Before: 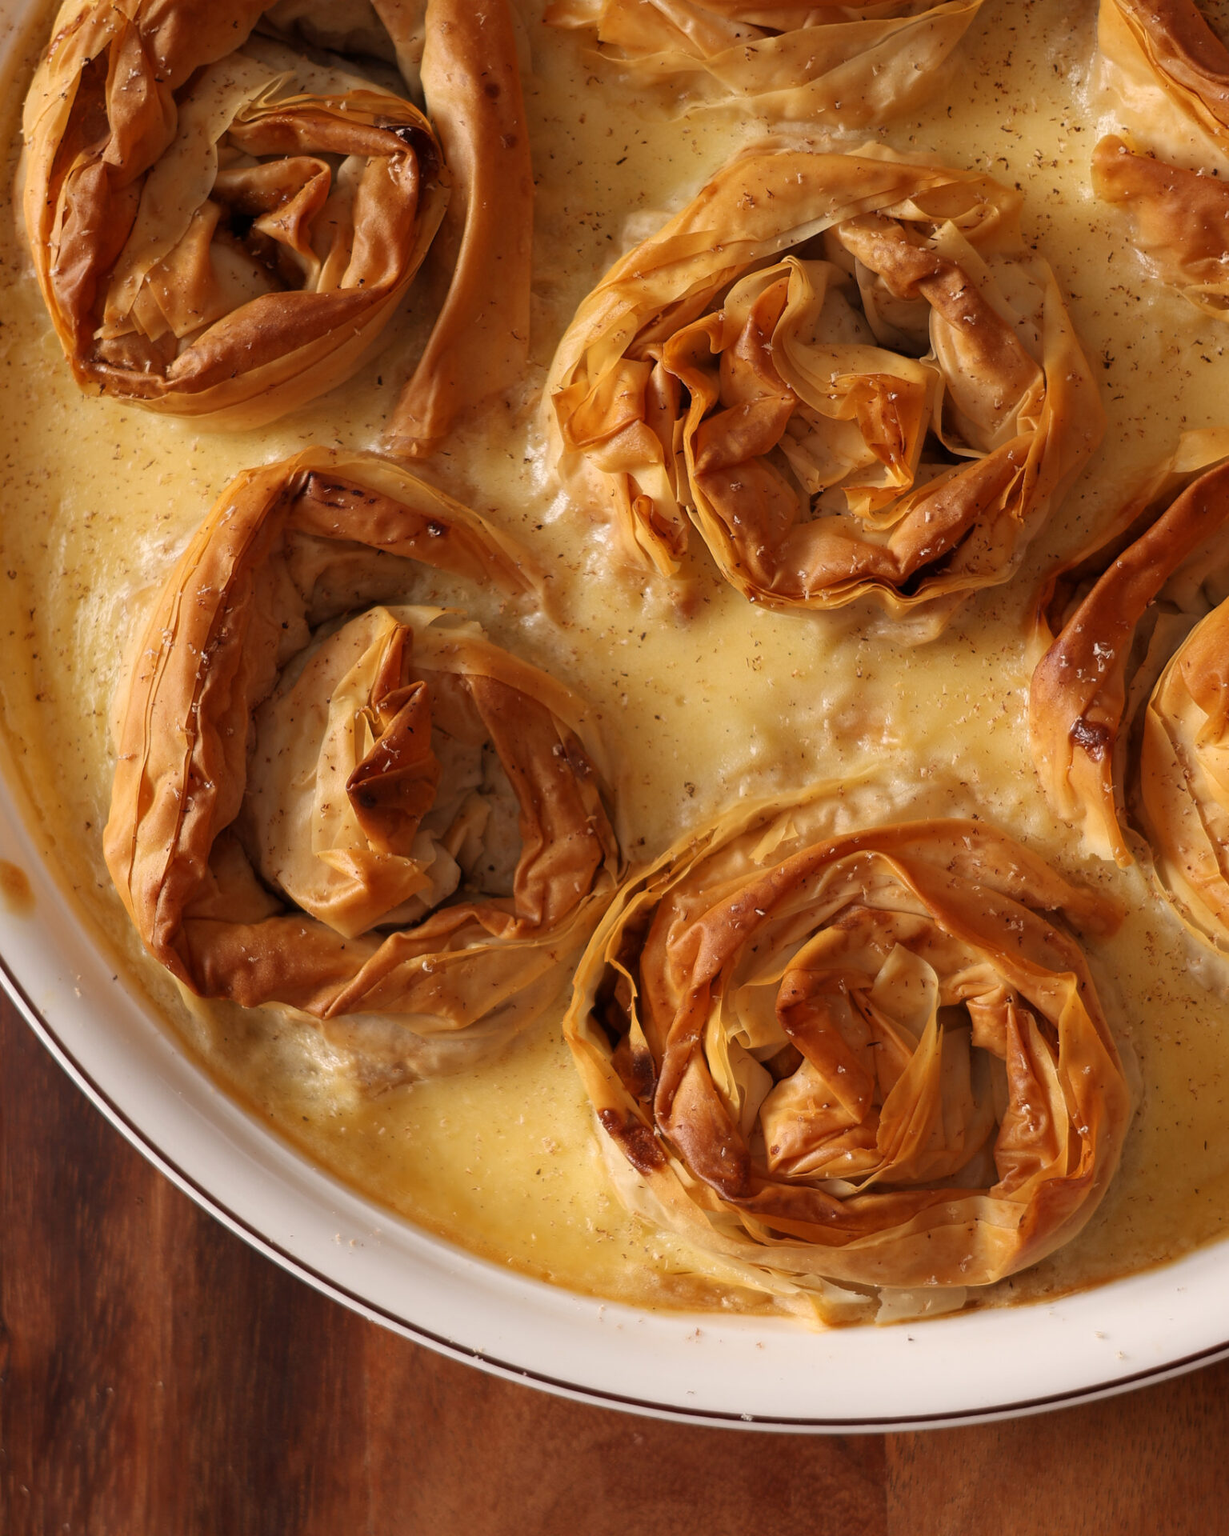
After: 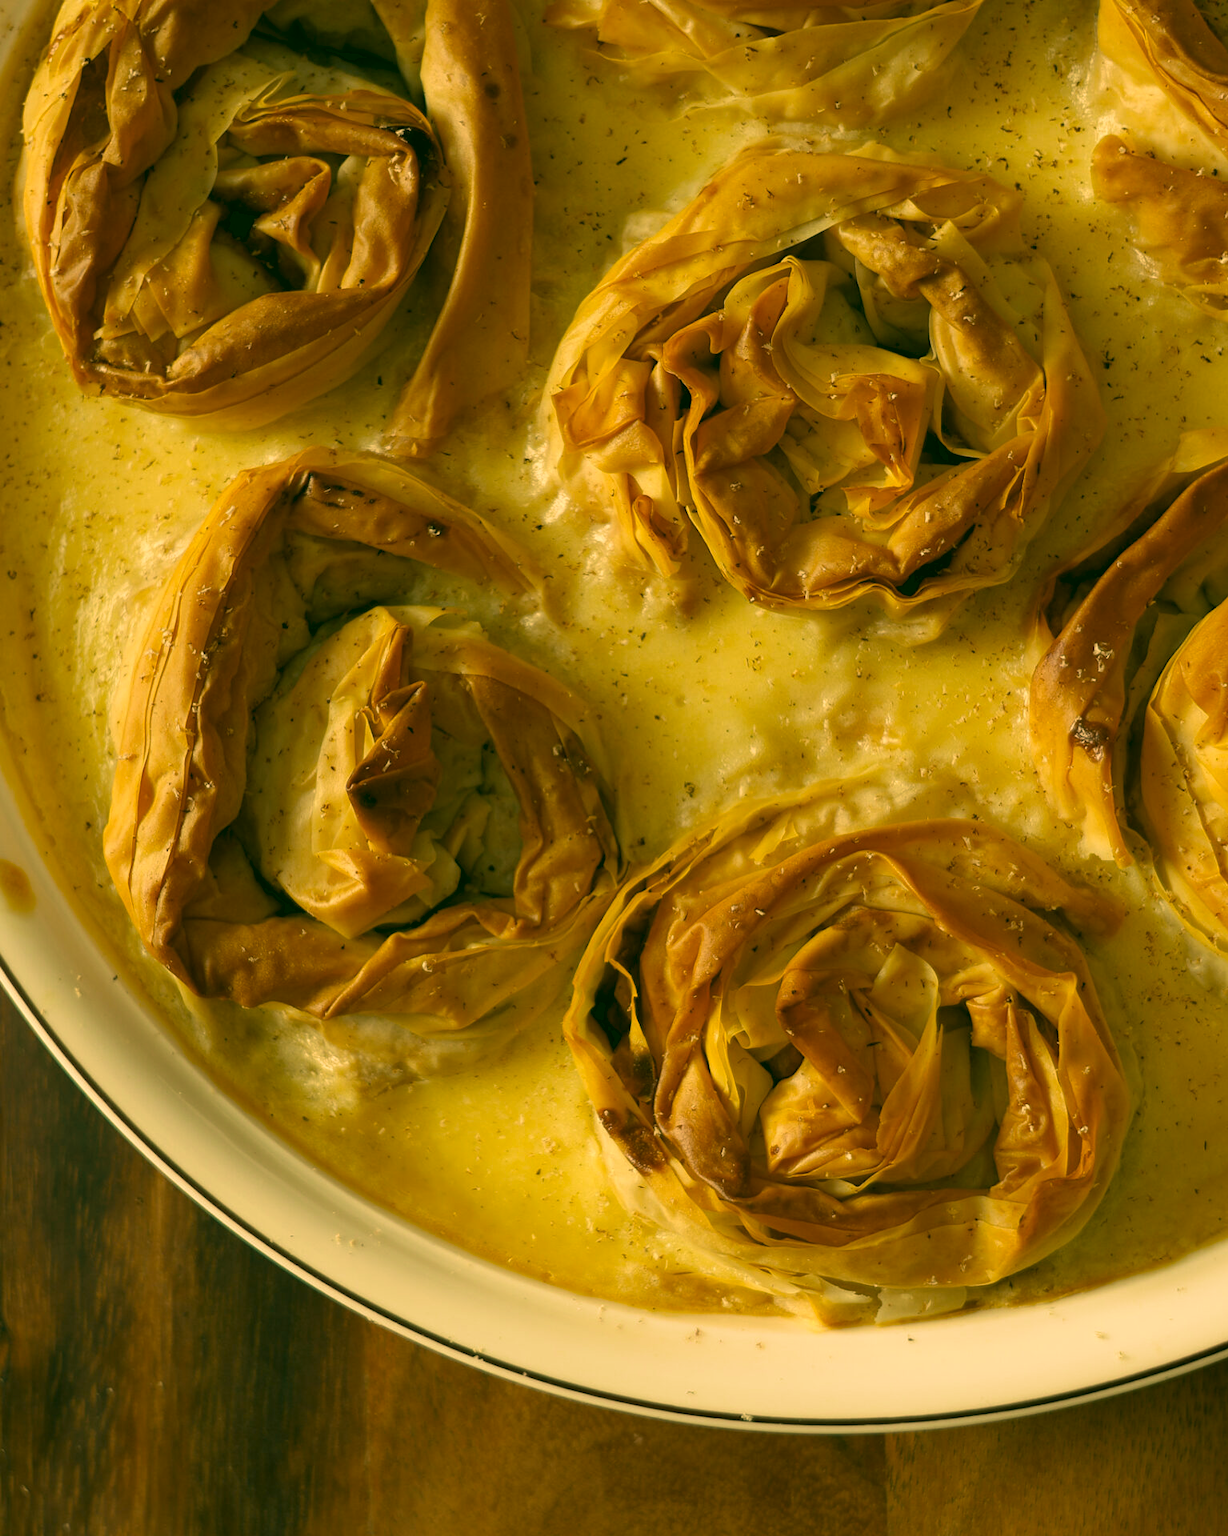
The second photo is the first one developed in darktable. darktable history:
velvia: strength 45%
color correction: highlights a* 5.62, highlights b* 33.57, shadows a* -25.86, shadows b* 4.02
